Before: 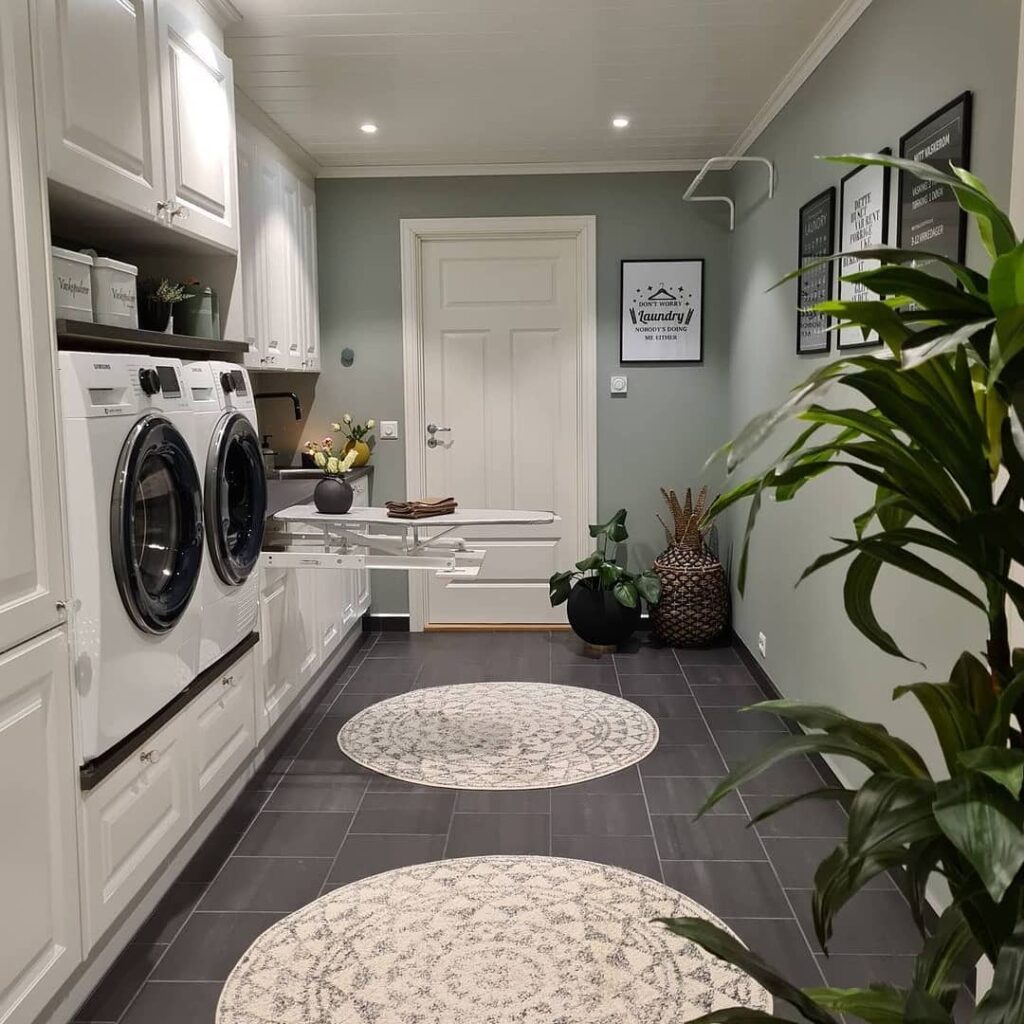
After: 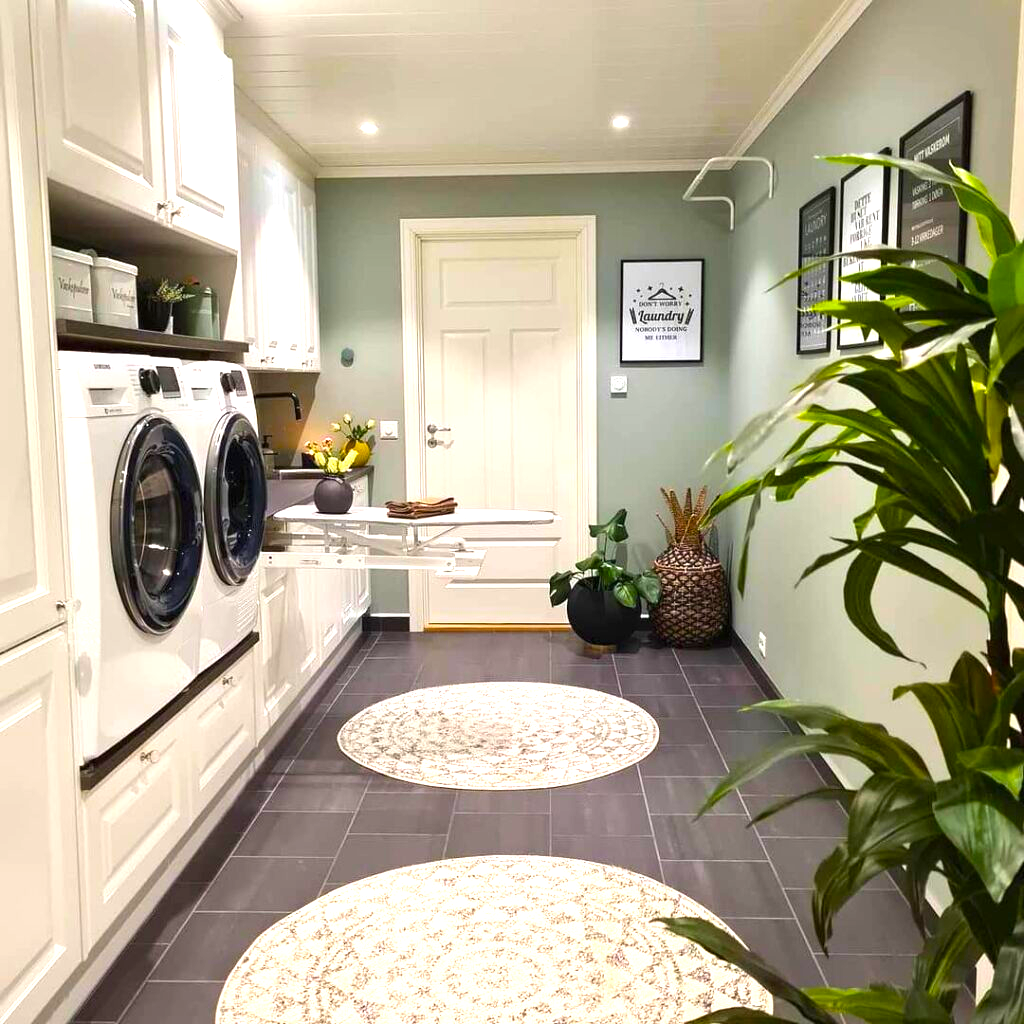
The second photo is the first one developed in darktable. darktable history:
exposure: black level correction 0, exposure 1.099 EV, compensate highlight preservation false
color balance rgb: linear chroma grading › shadows -7.663%, linear chroma grading › global chroma 9.841%, perceptual saturation grading › global saturation 19.991%, global vibrance 45.739%
